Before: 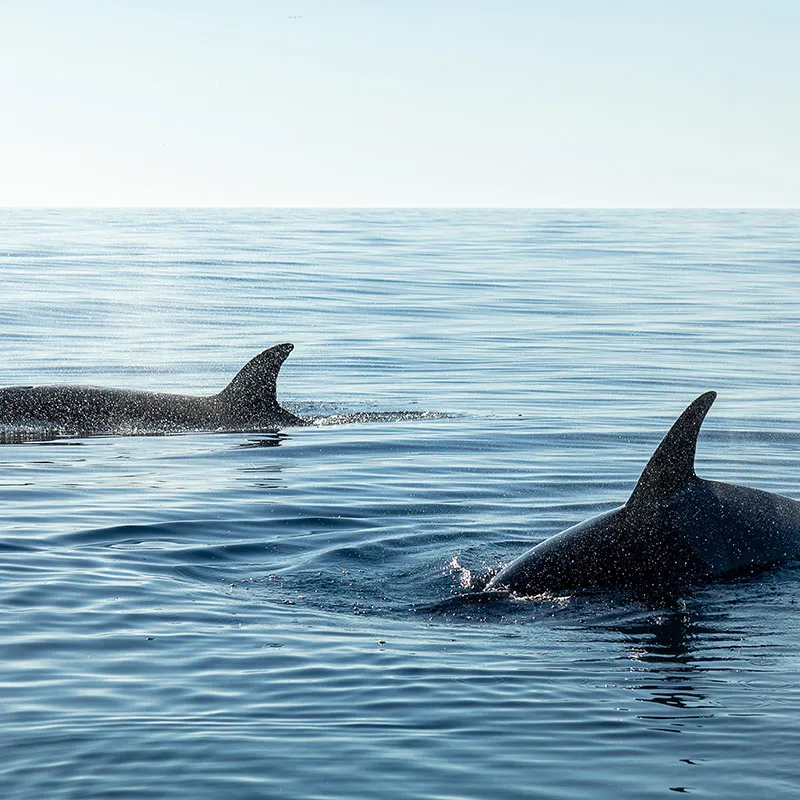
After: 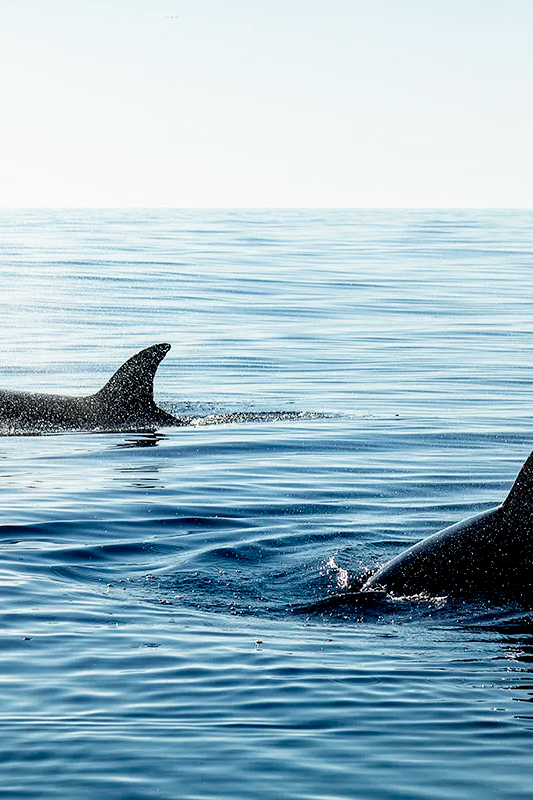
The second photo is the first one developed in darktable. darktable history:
crop: left 15.419%, right 17.914%
filmic rgb: black relative exposure -6.3 EV, white relative exposure 2.8 EV, threshold 3 EV, target black luminance 0%, hardness 4.6, latitude 67.35%, contrast 1.292, shadows ↔ highlights balance -3.5%, preserve chrominance no, color science v4 (2020), contrast in shadows soft, enable highlight reconstruction true
